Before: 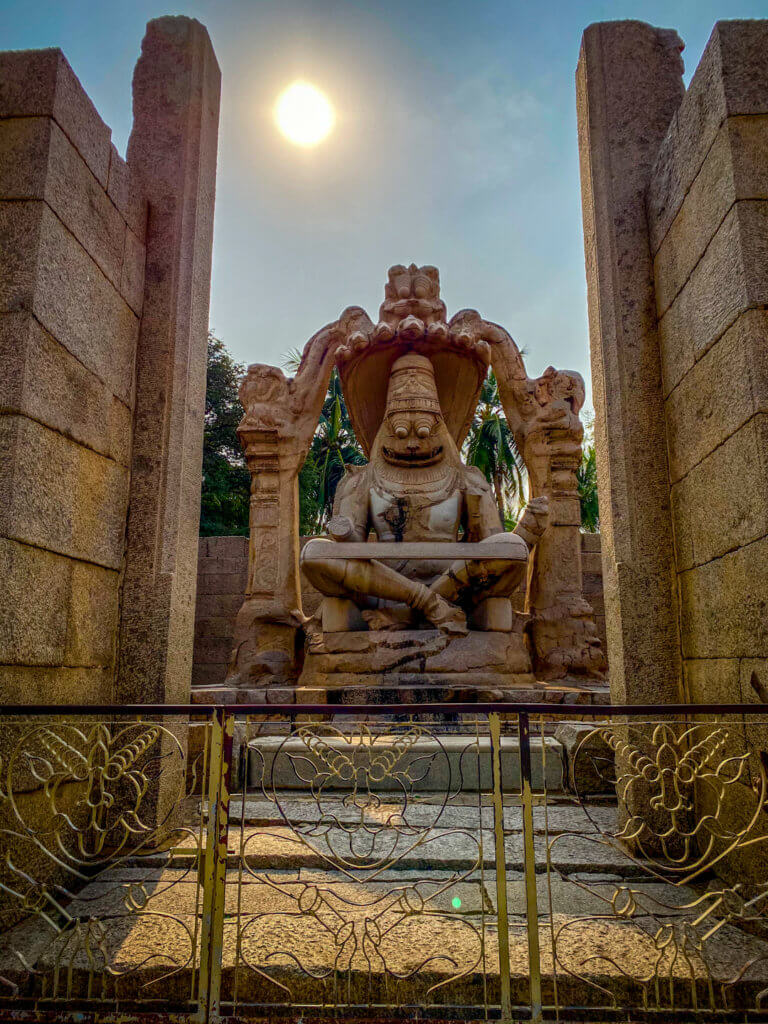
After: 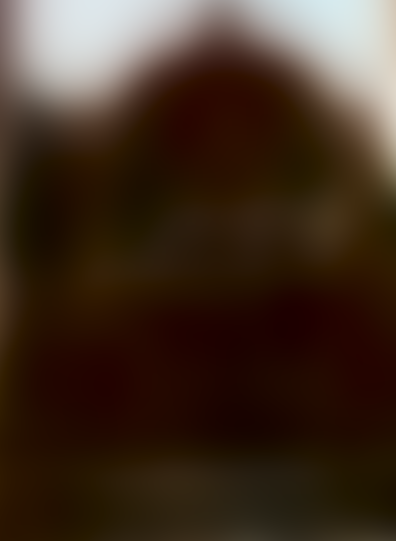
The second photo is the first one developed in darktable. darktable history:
crop and rotate: left 22.13%, top 22.054%, right 22.026%, bottom 22.102%
exposure: black level correction 0, exposure 0.7 EV, compensate exposure bias true, compensate highlight preservation false
lowpass: radius 31.92, contrast 1.72, brightness -0.98, saturation 0.94
local contrast: mode bilateral grid, contrast 20, coarseness 50, detail 120%, midtone range 0.2
sharpen: radius 3.119
rotate and perspective: rotation -1.68°, lens shift (vertical) -0.146, crop left 0.049, crop right 0.912, crop top 0.032, crop bottom 0.96
